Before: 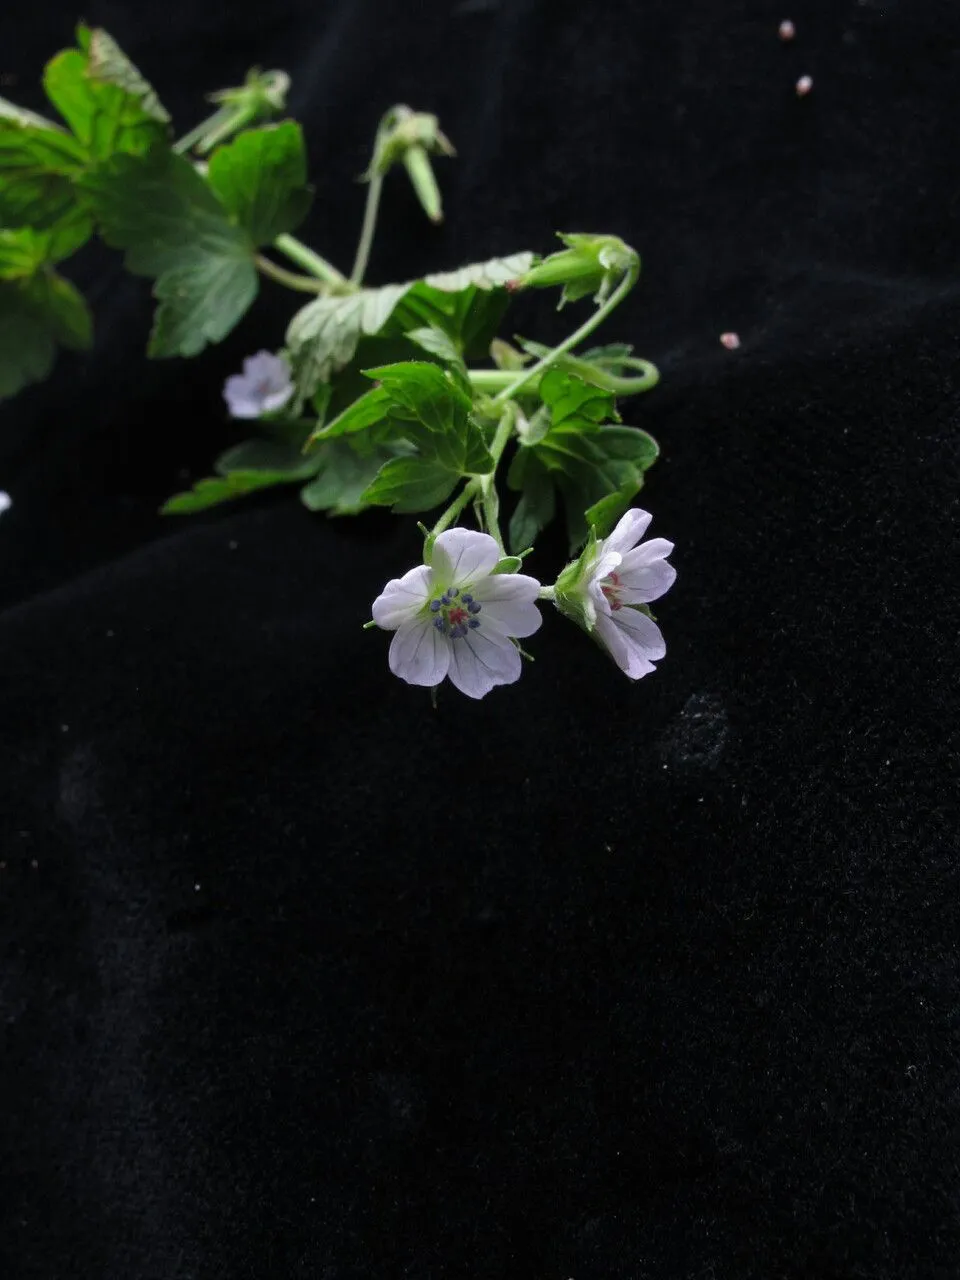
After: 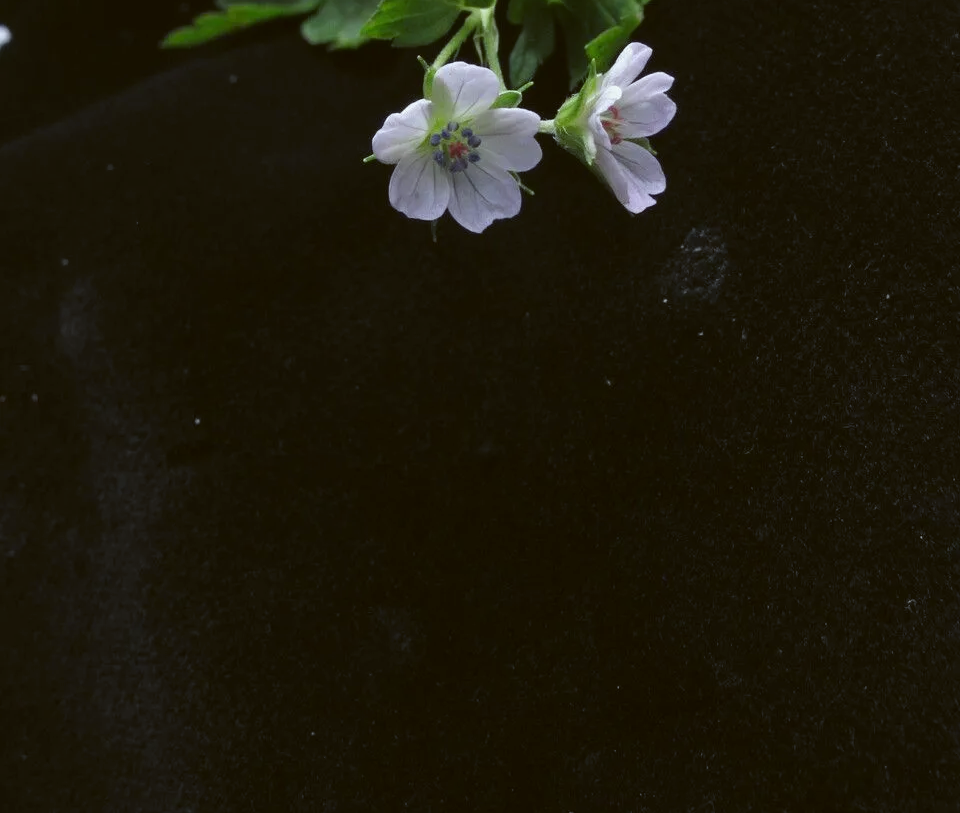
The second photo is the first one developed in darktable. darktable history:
color balance: lift [1.004, 1.002, 1.002, 0.998], gamma [1, 1.007, 1.002, 0.993], gain [1, 0.977, 1.013, 1.023], contrast -3.64%
crop and rotate: top 36.435%
